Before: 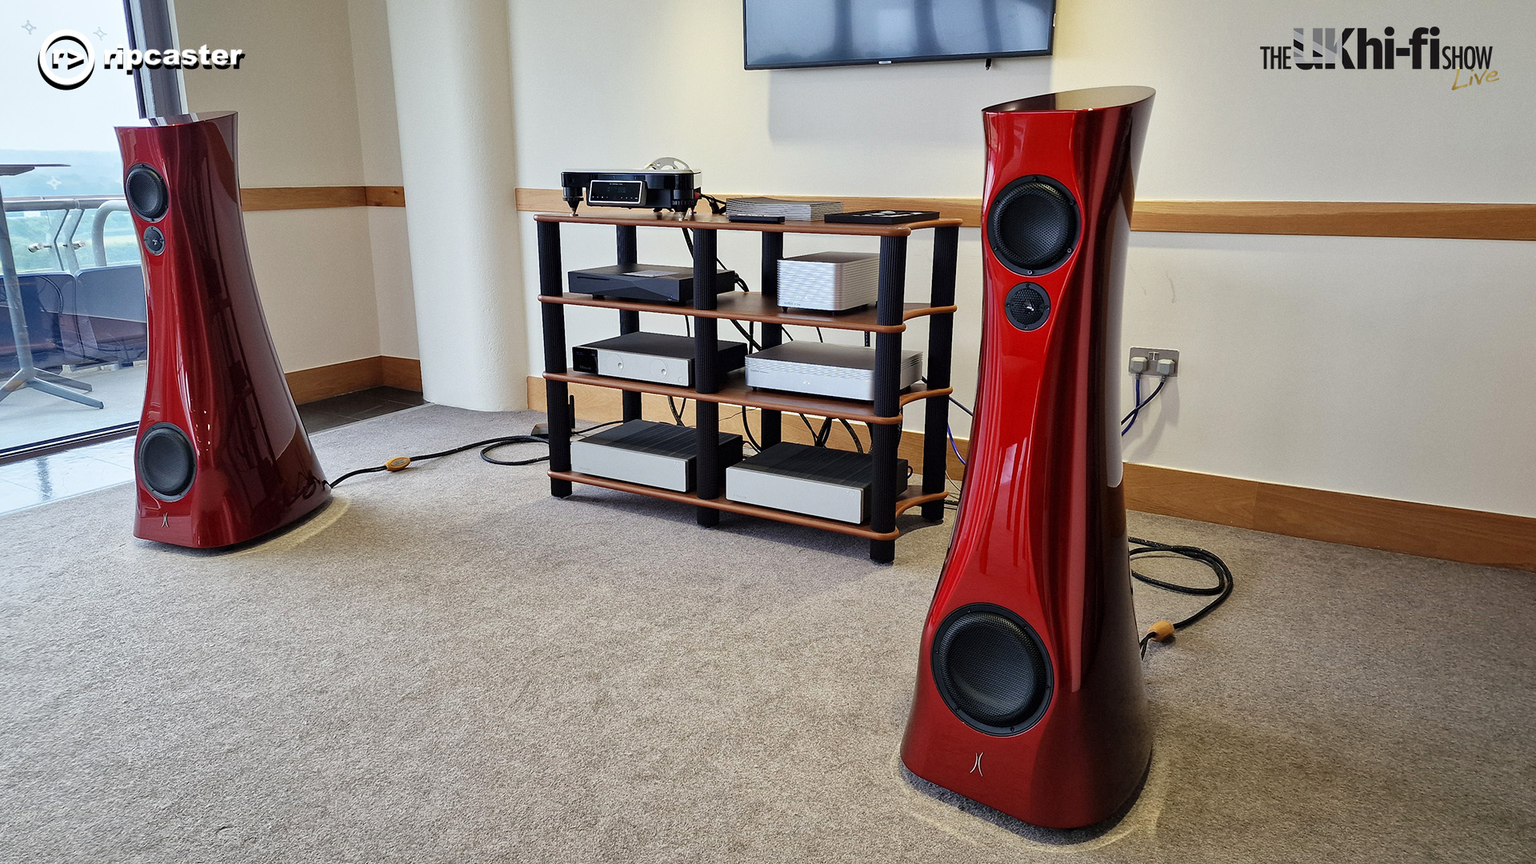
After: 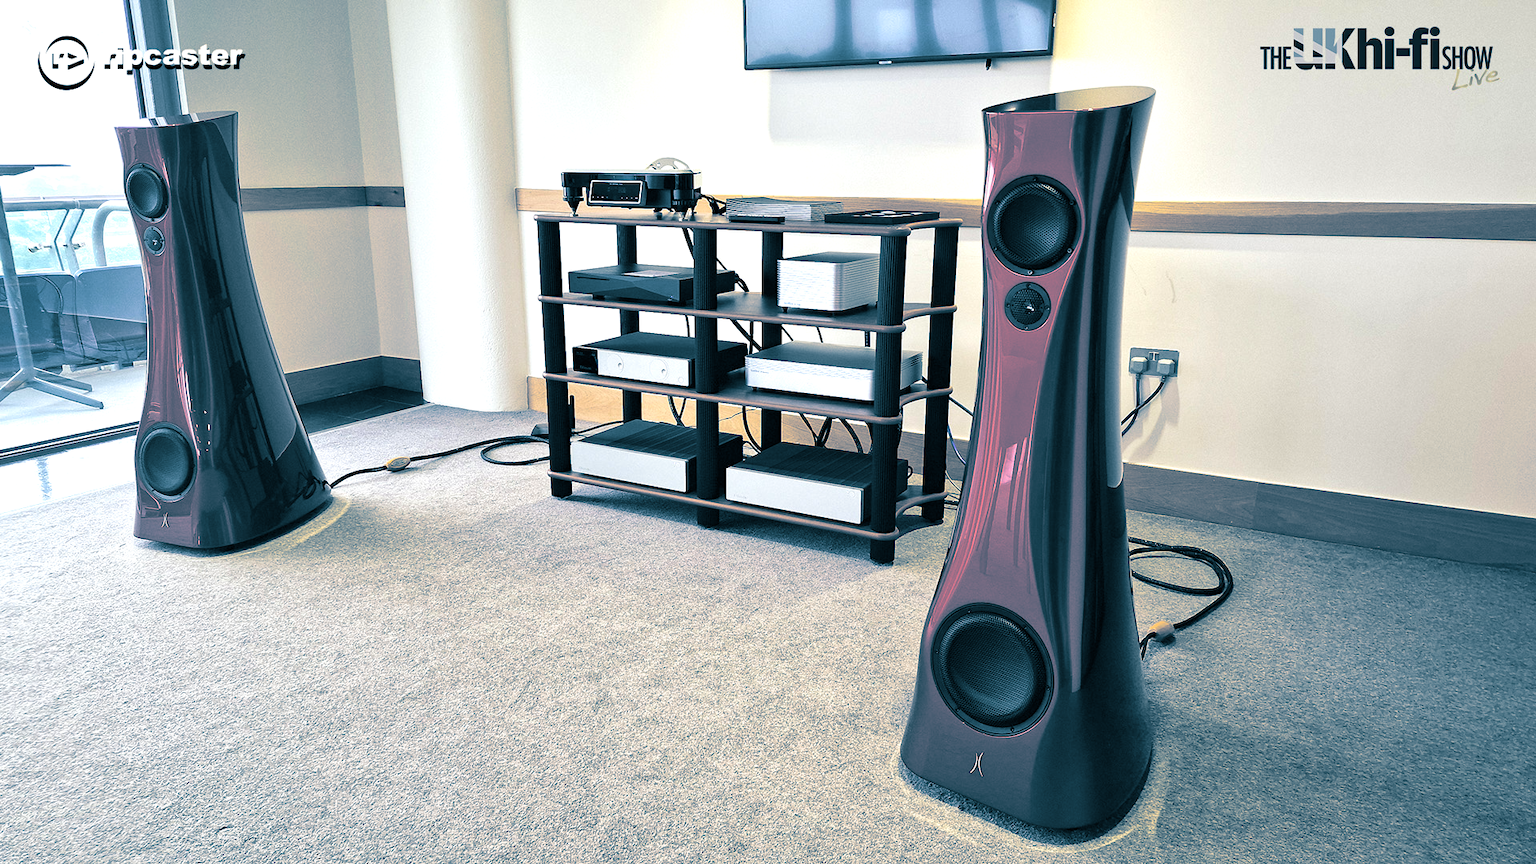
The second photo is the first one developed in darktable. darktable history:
shadows and highlights: shadows 30.86, highlights 0, soften with gaussian
exposure: black level correction 0, exposure 0.7 EV, compensate exposure bias true, compensate highlight preservation false
split-toning: shadows › hue 212.4°, balance -70
